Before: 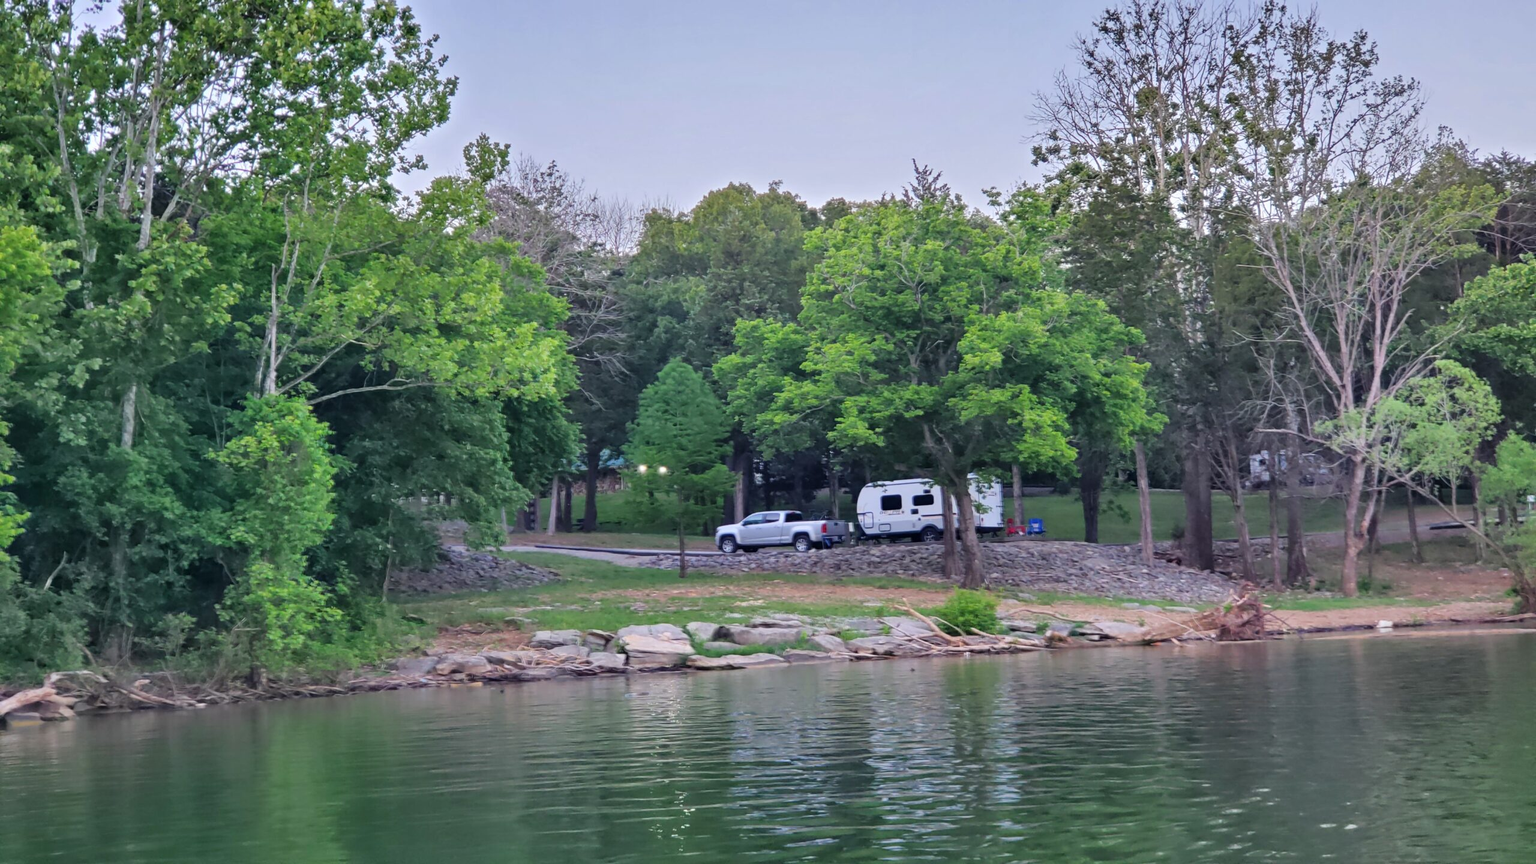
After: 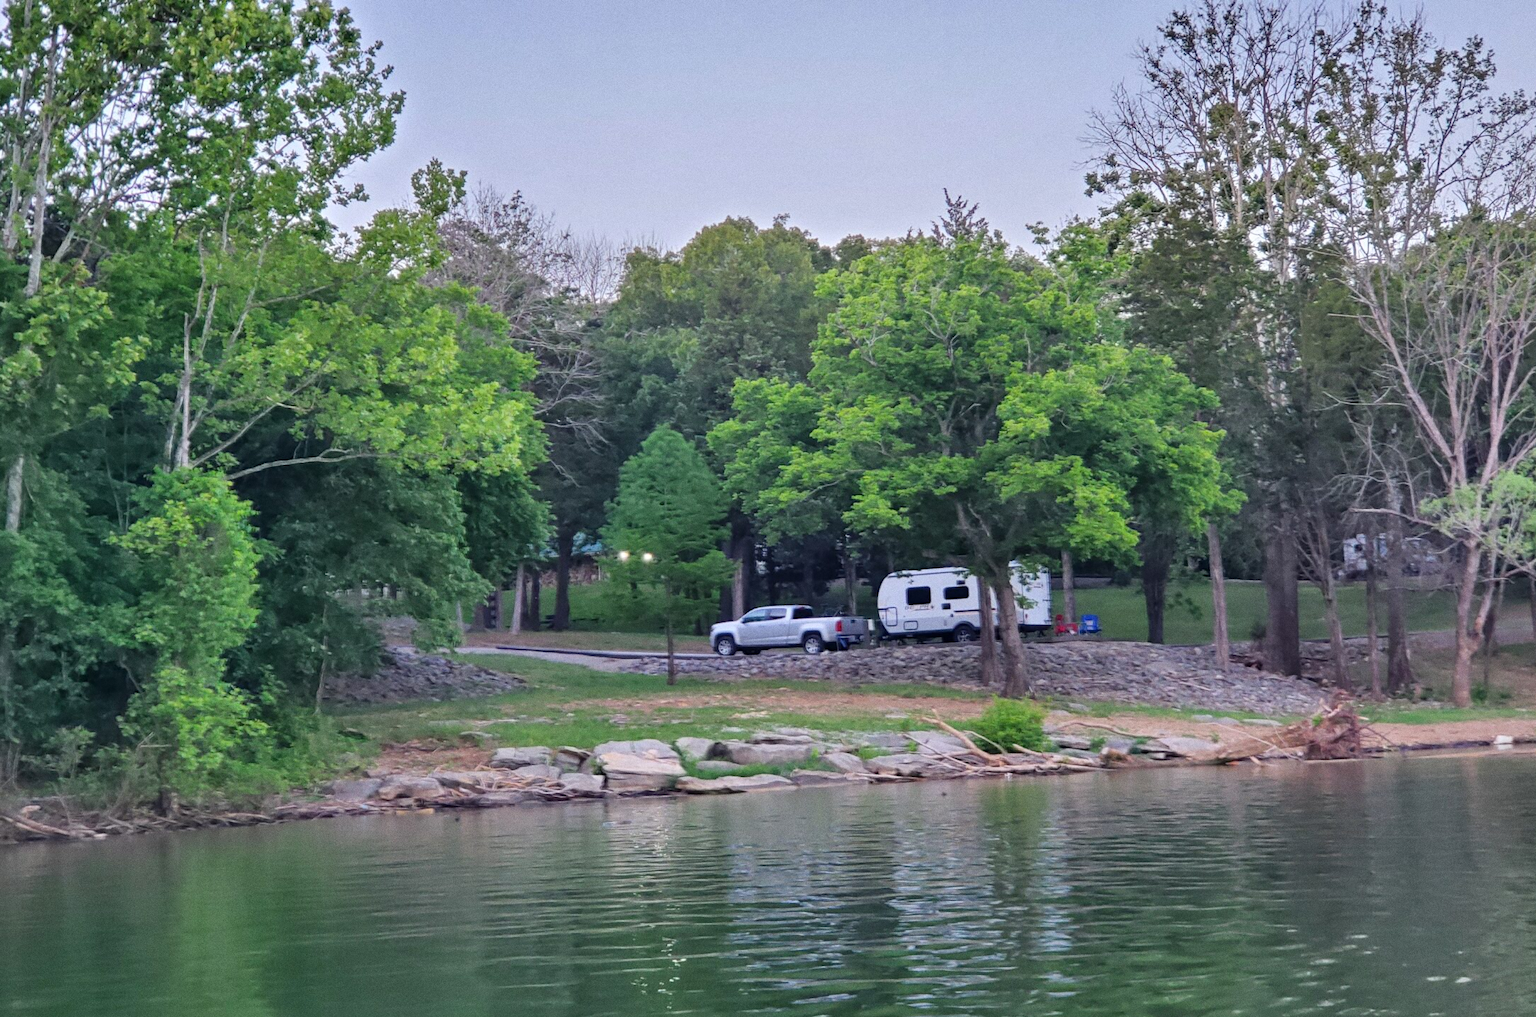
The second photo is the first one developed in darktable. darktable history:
crop: left 7.598%, right 7.873%
grain: coarseness 0.09 ISO
